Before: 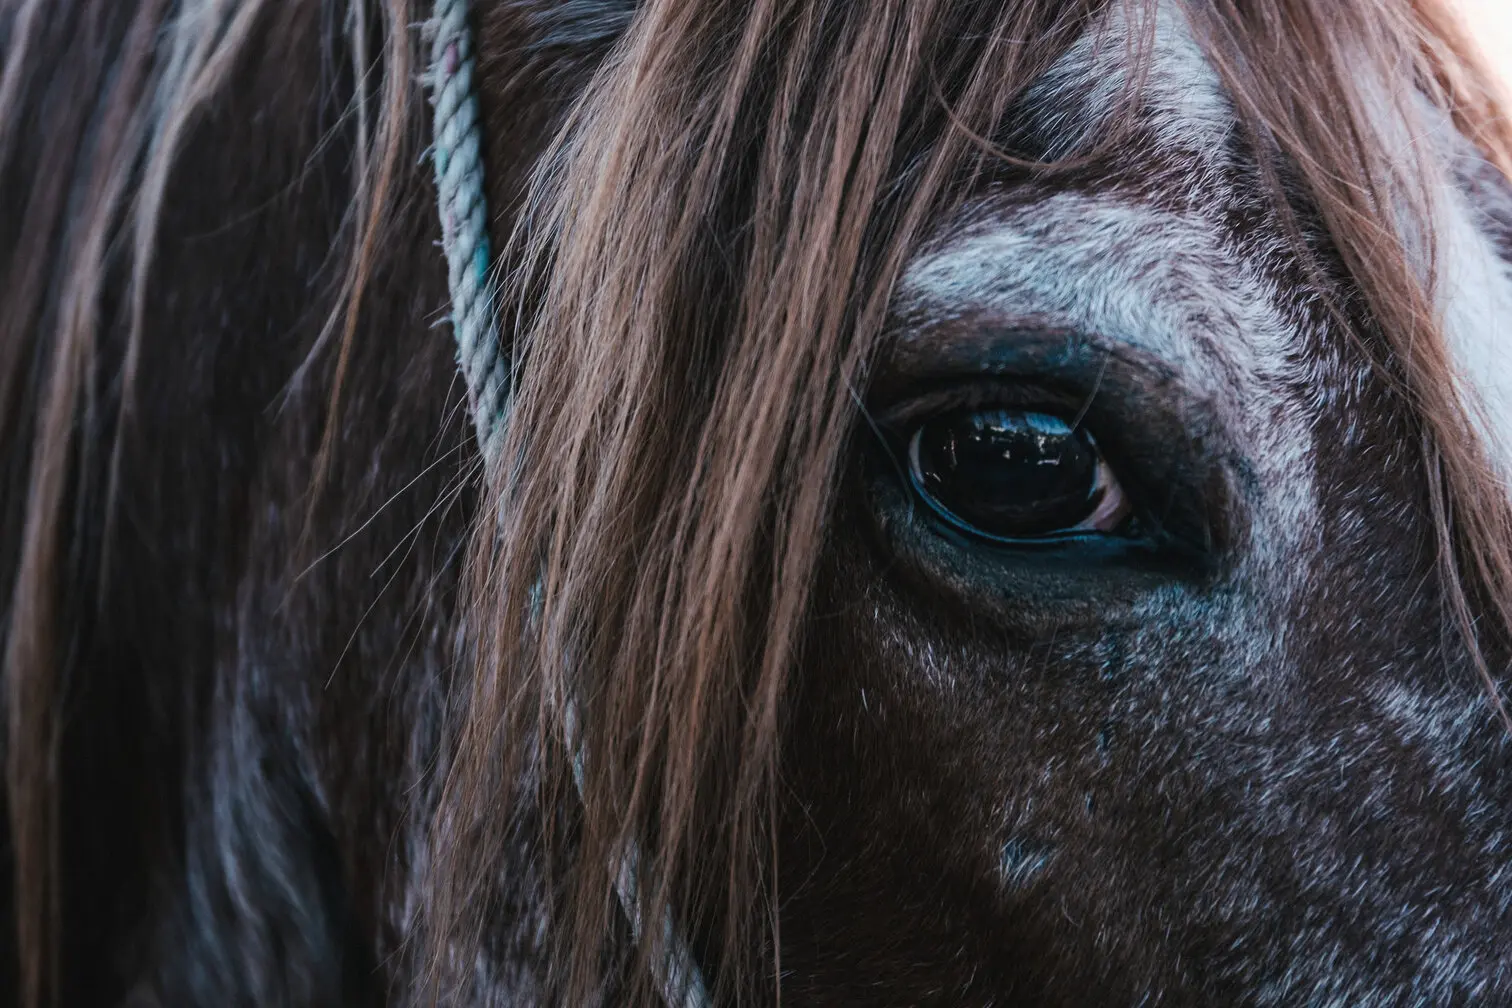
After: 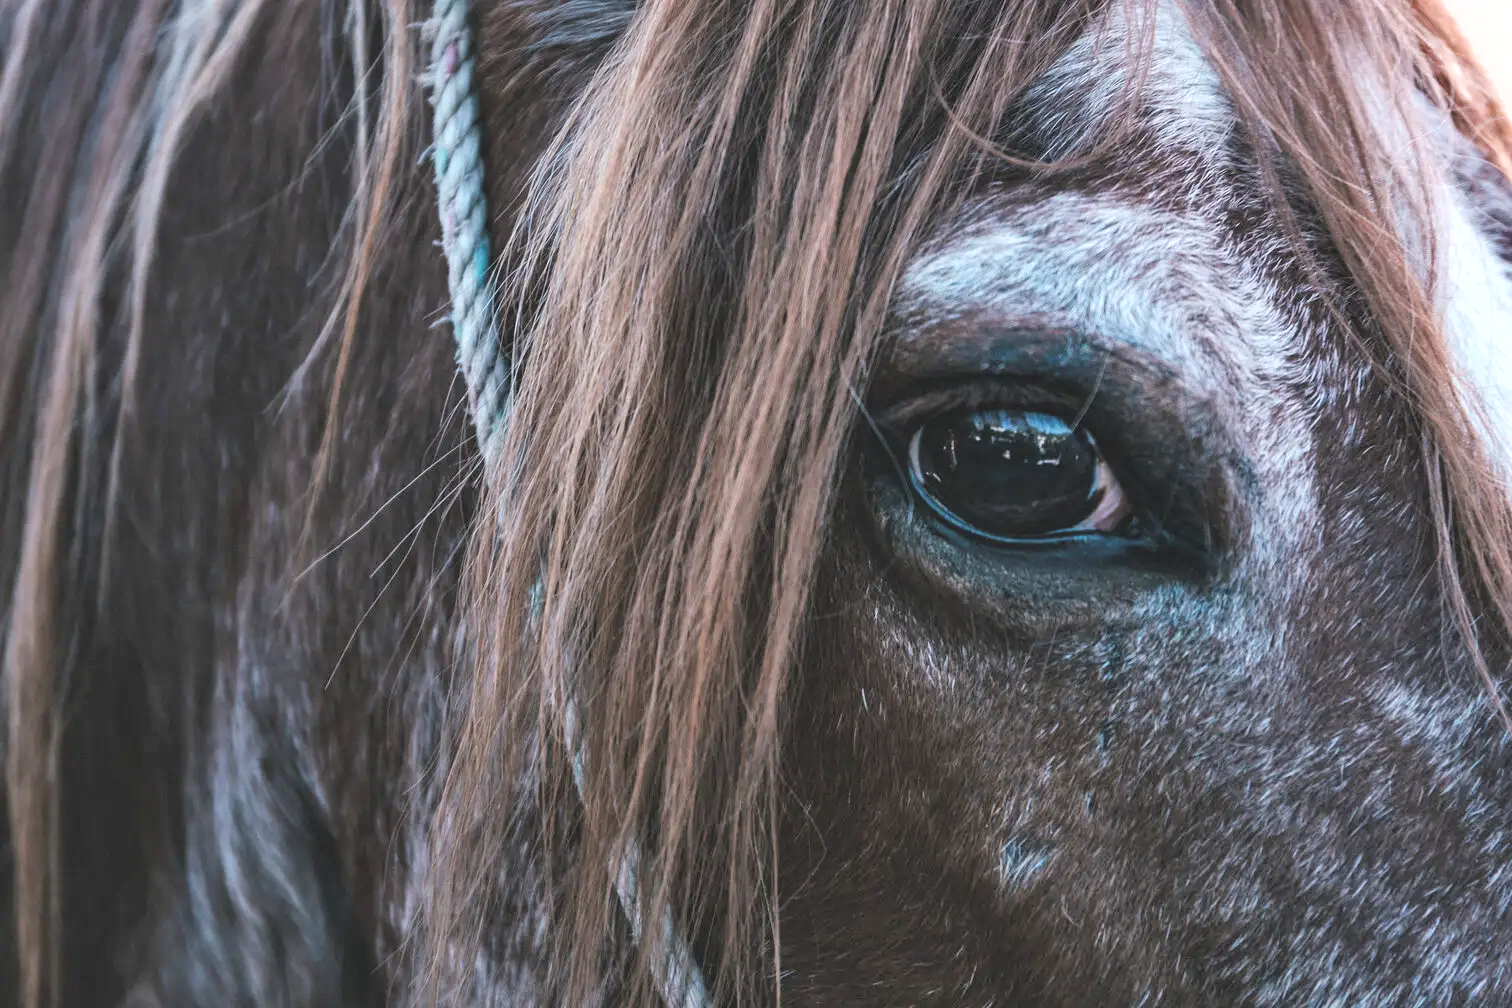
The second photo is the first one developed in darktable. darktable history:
exposure: black level correction -0.002, exposure 0.54 EV, compensate highlight preservation false
contrast brightness saturation: brightness 0.15
shadows and highlights: low approximation 0.01, soften with gaussian
